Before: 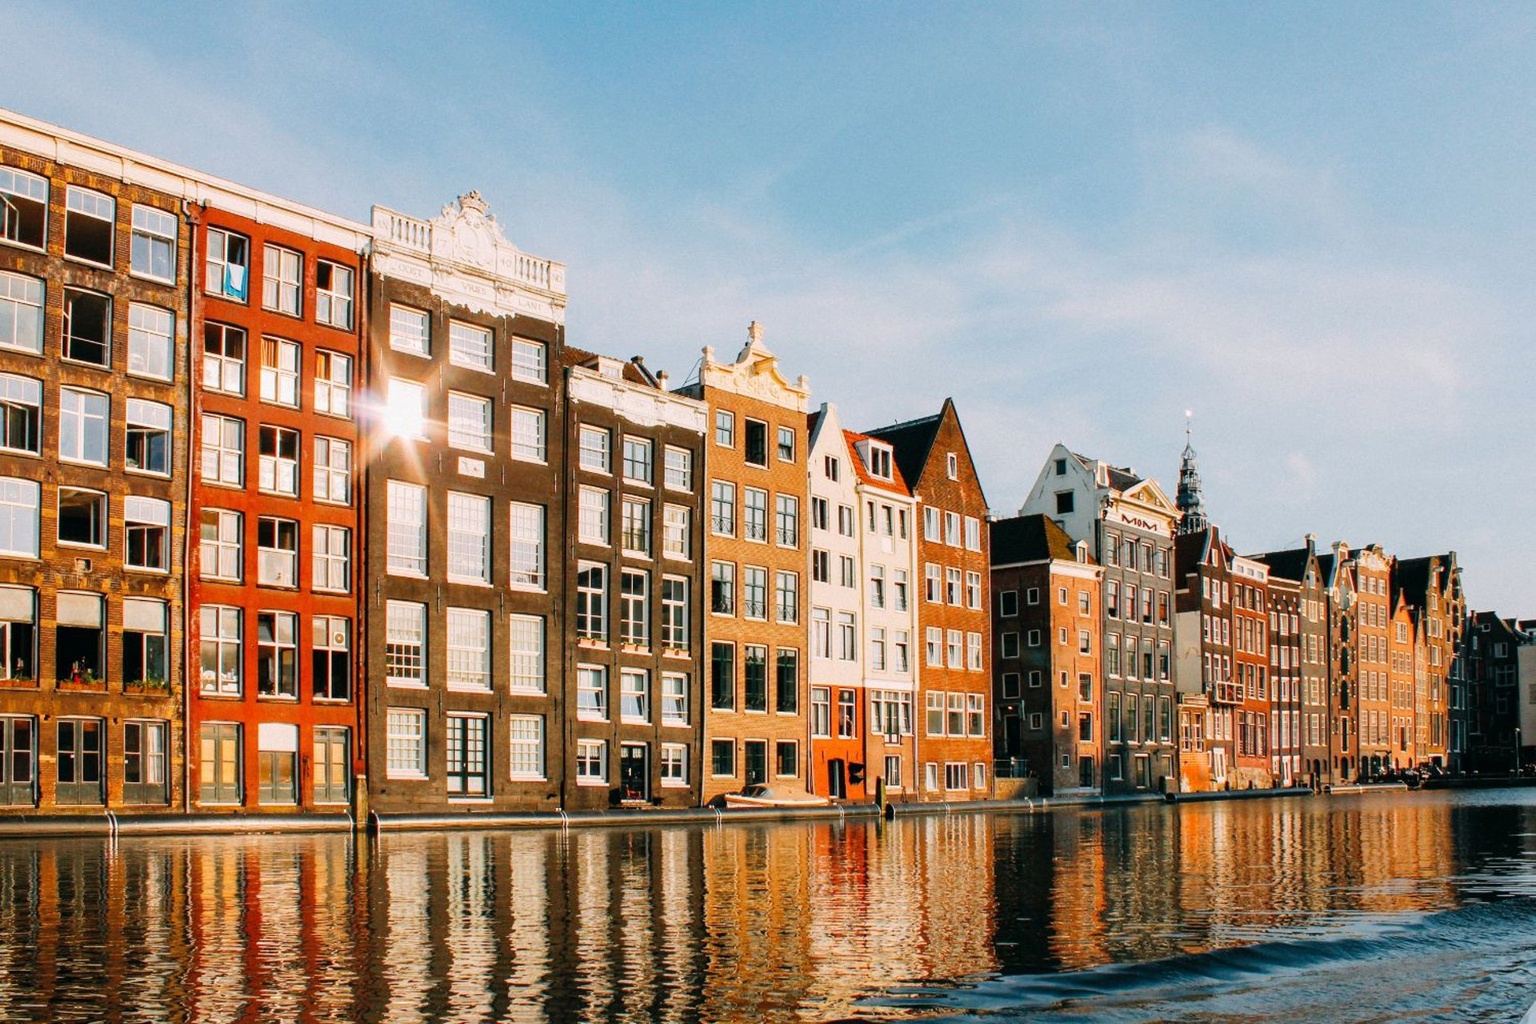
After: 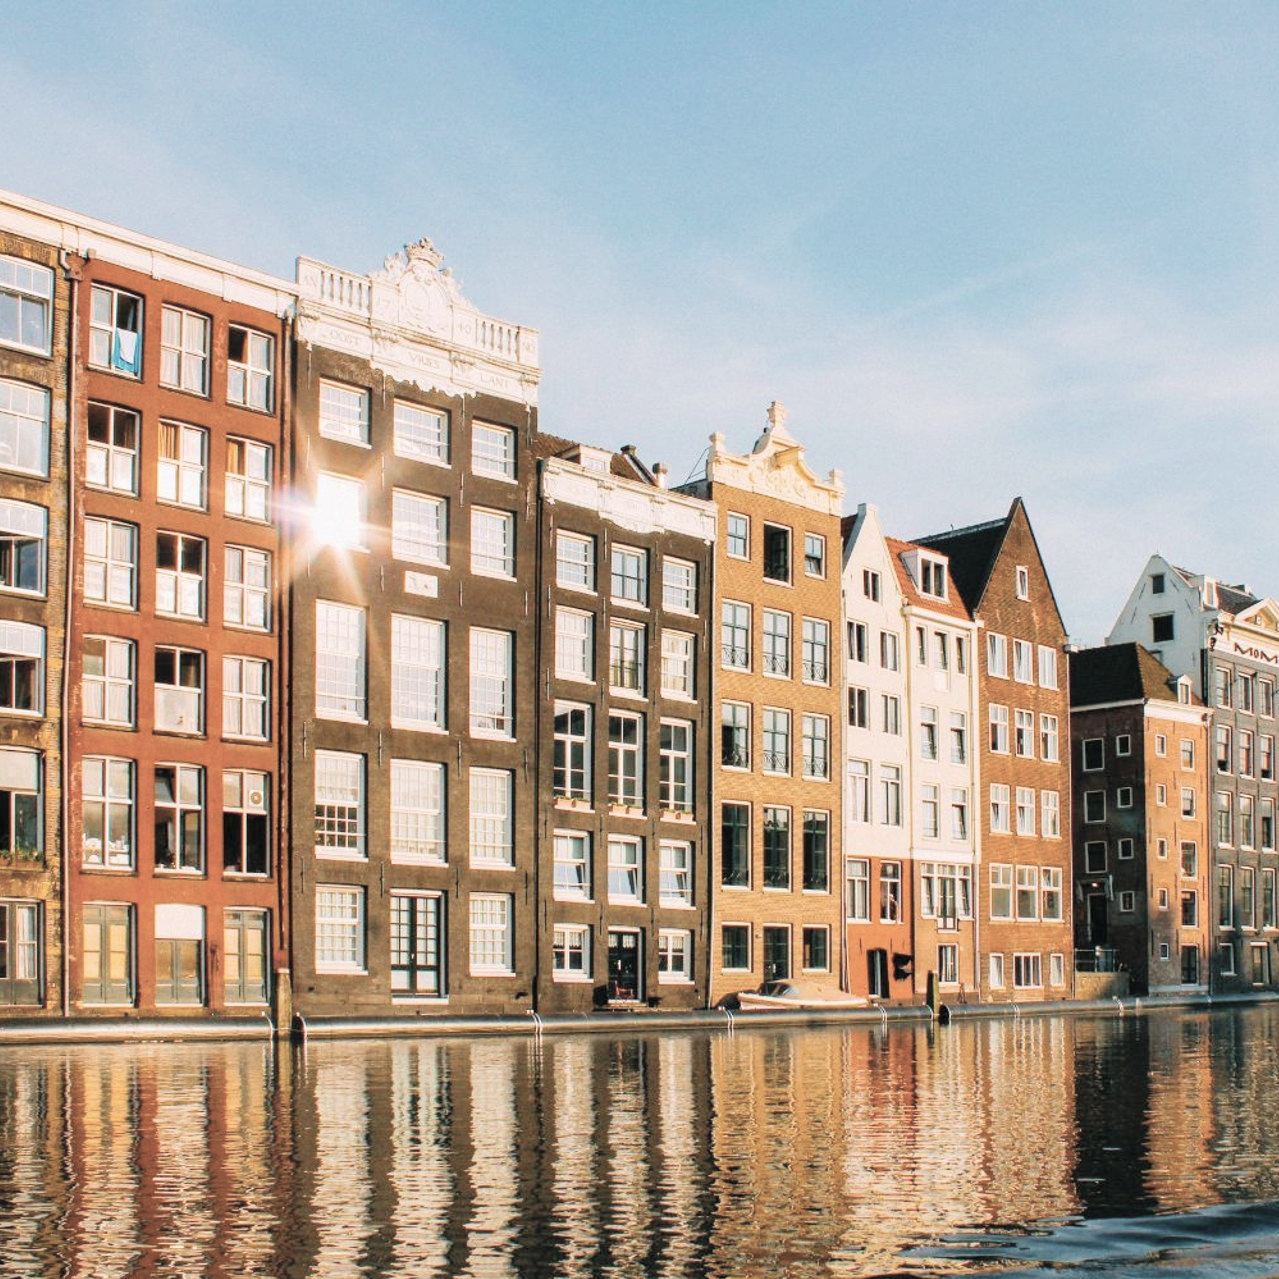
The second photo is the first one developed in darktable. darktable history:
contrast brightness saturation: brightness 0.18, saturation -0.5
crop and rotate: left 8.786%, right 24.548%
velvia: on, module defaults
color balance rgb: perceptual saturation grading › global saturation 10%, global vibrance 20%
